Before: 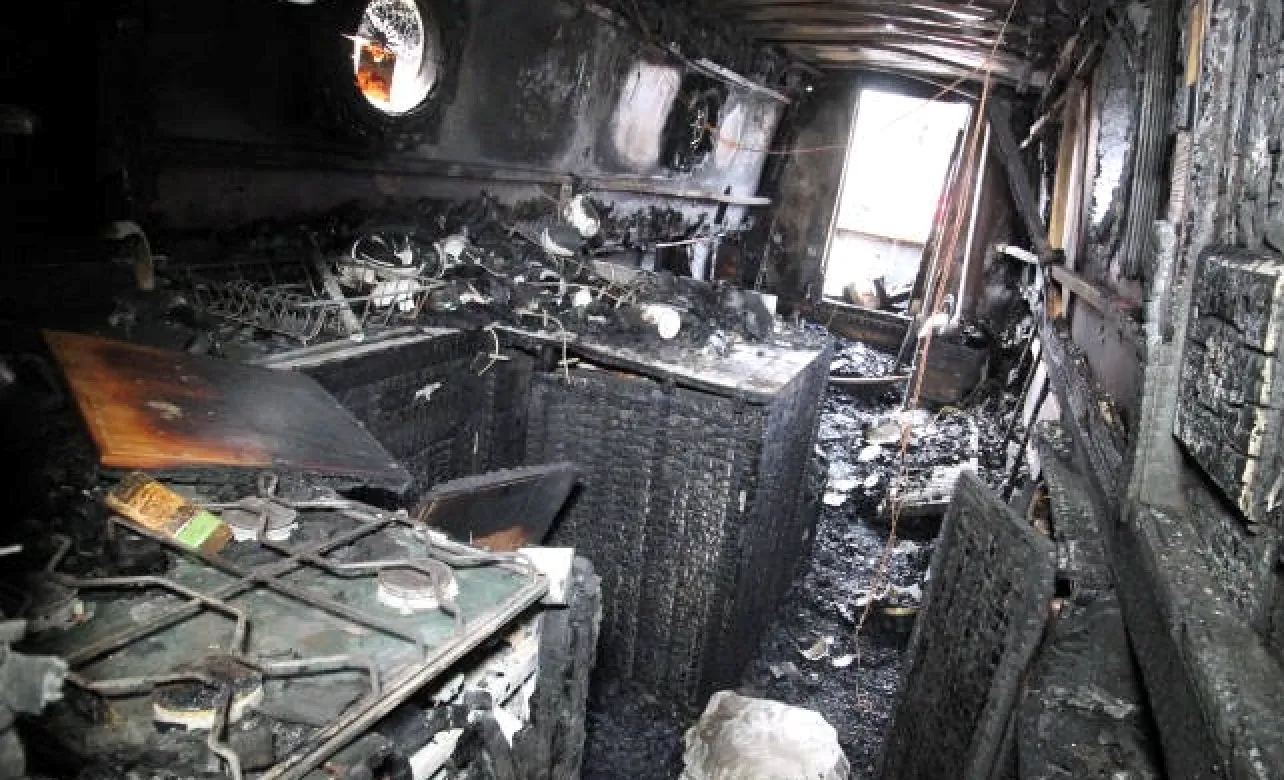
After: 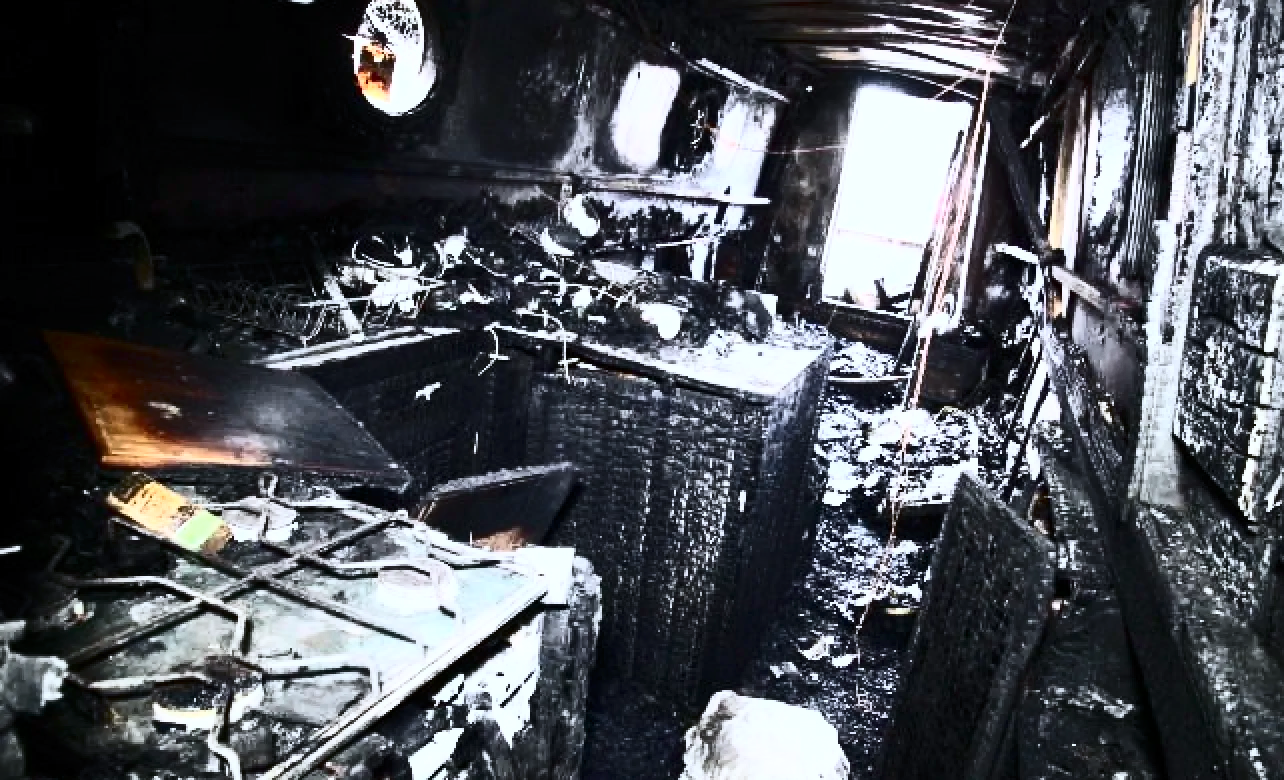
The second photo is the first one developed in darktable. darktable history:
white balance: red 0.954, blue 1.079
contrast brightness saturation: contrast 0.93, brightness 0.2
